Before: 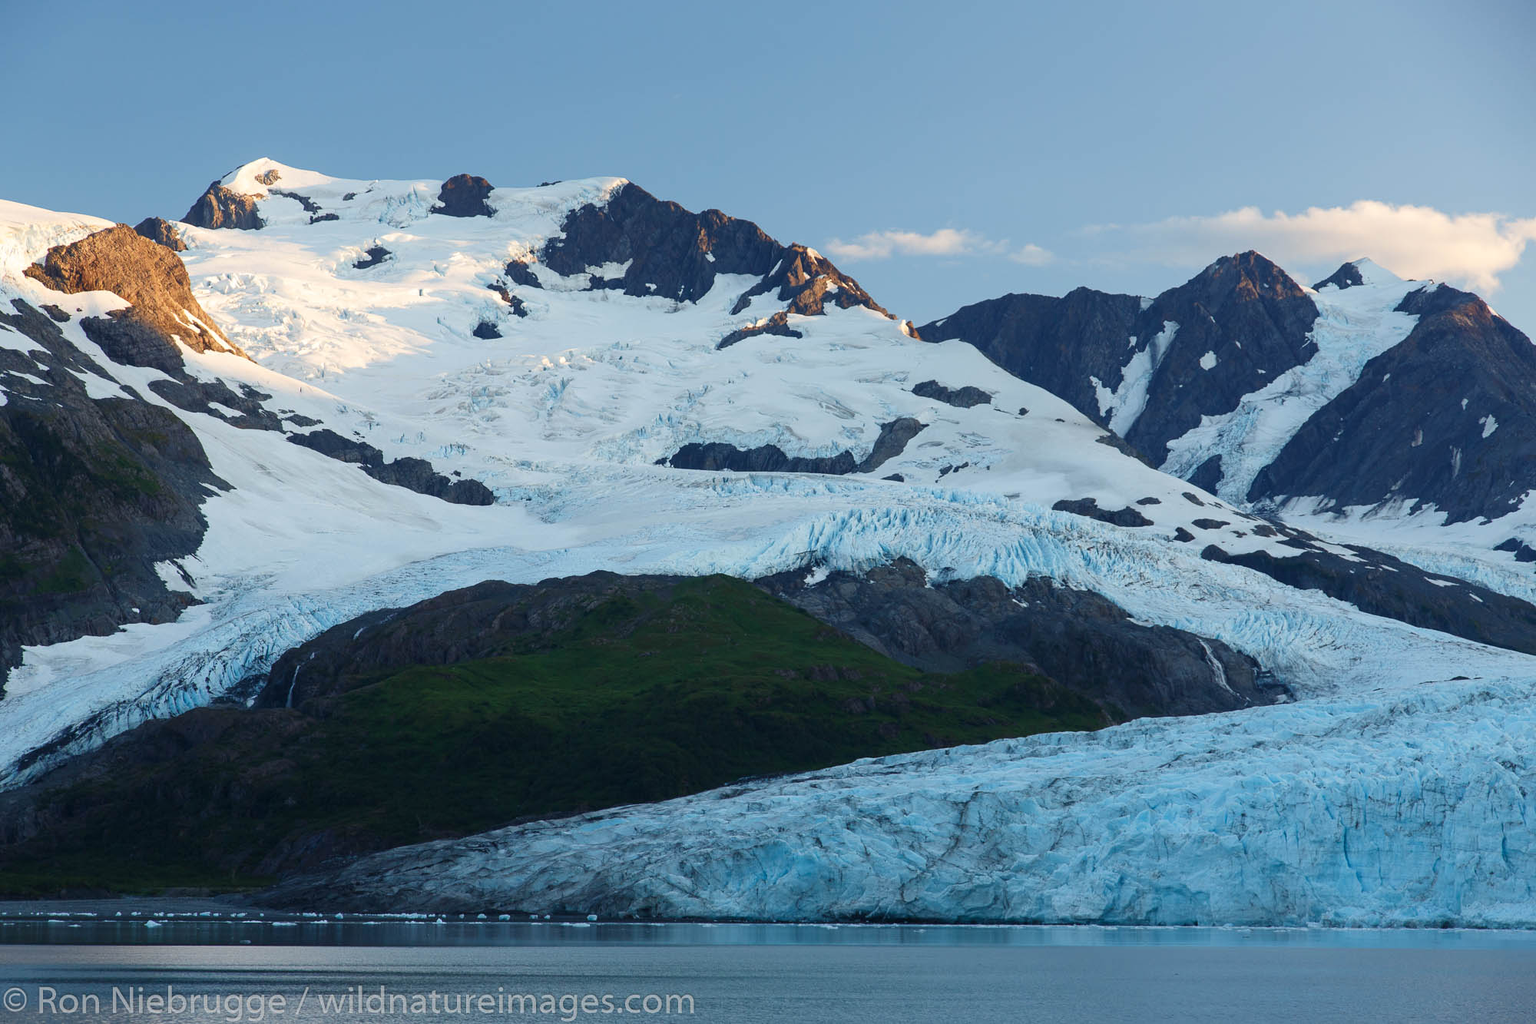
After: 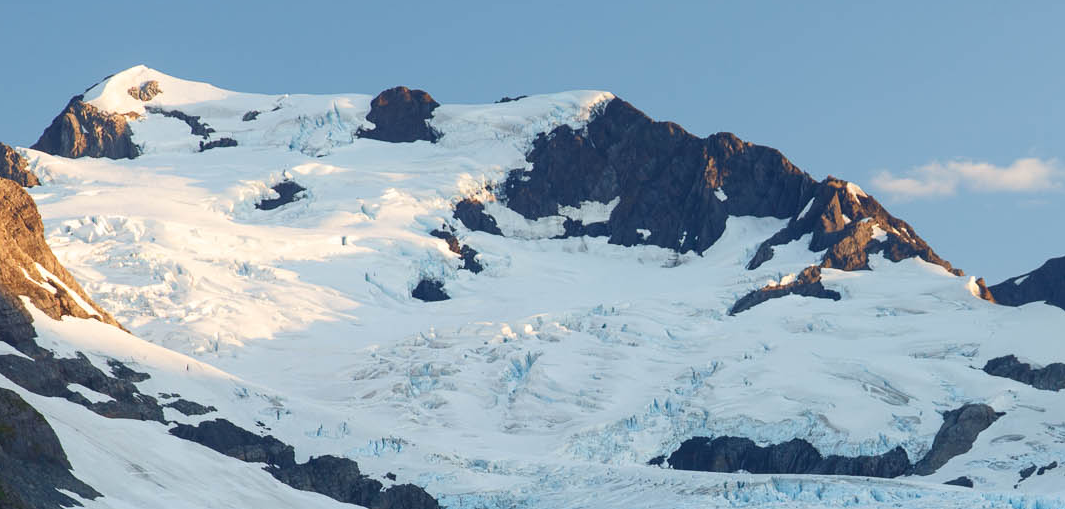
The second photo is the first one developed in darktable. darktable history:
color correction: highlights b* -0.01
crop: left 10.246%, top 10.536%, right 36.485%, bottom 51.25%
